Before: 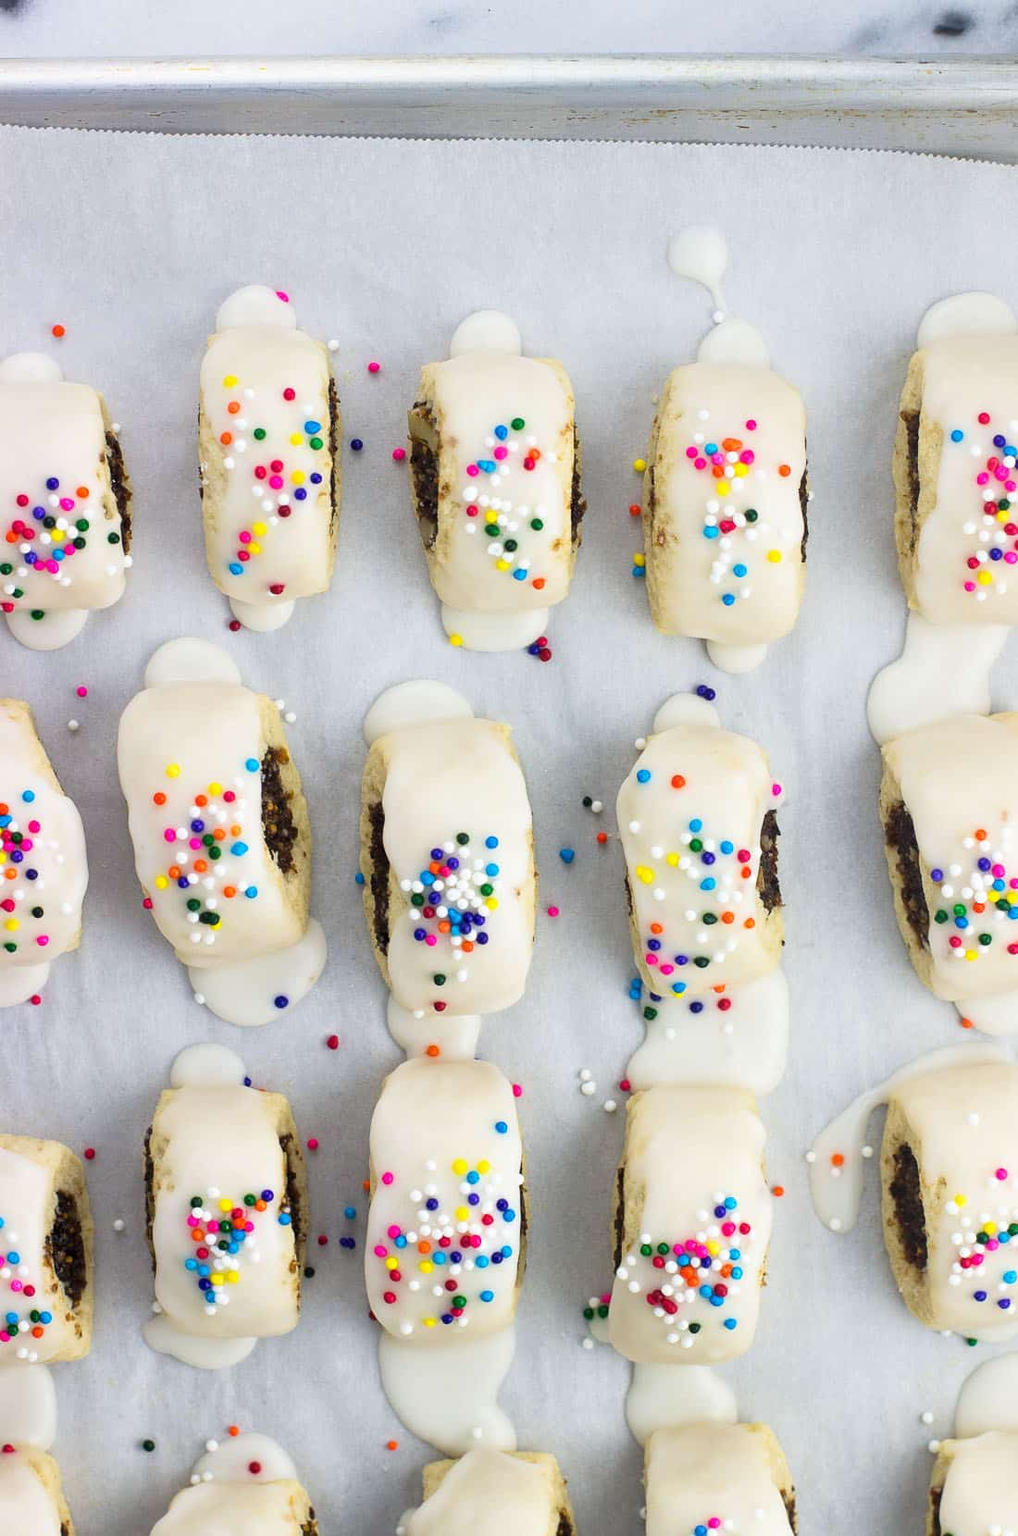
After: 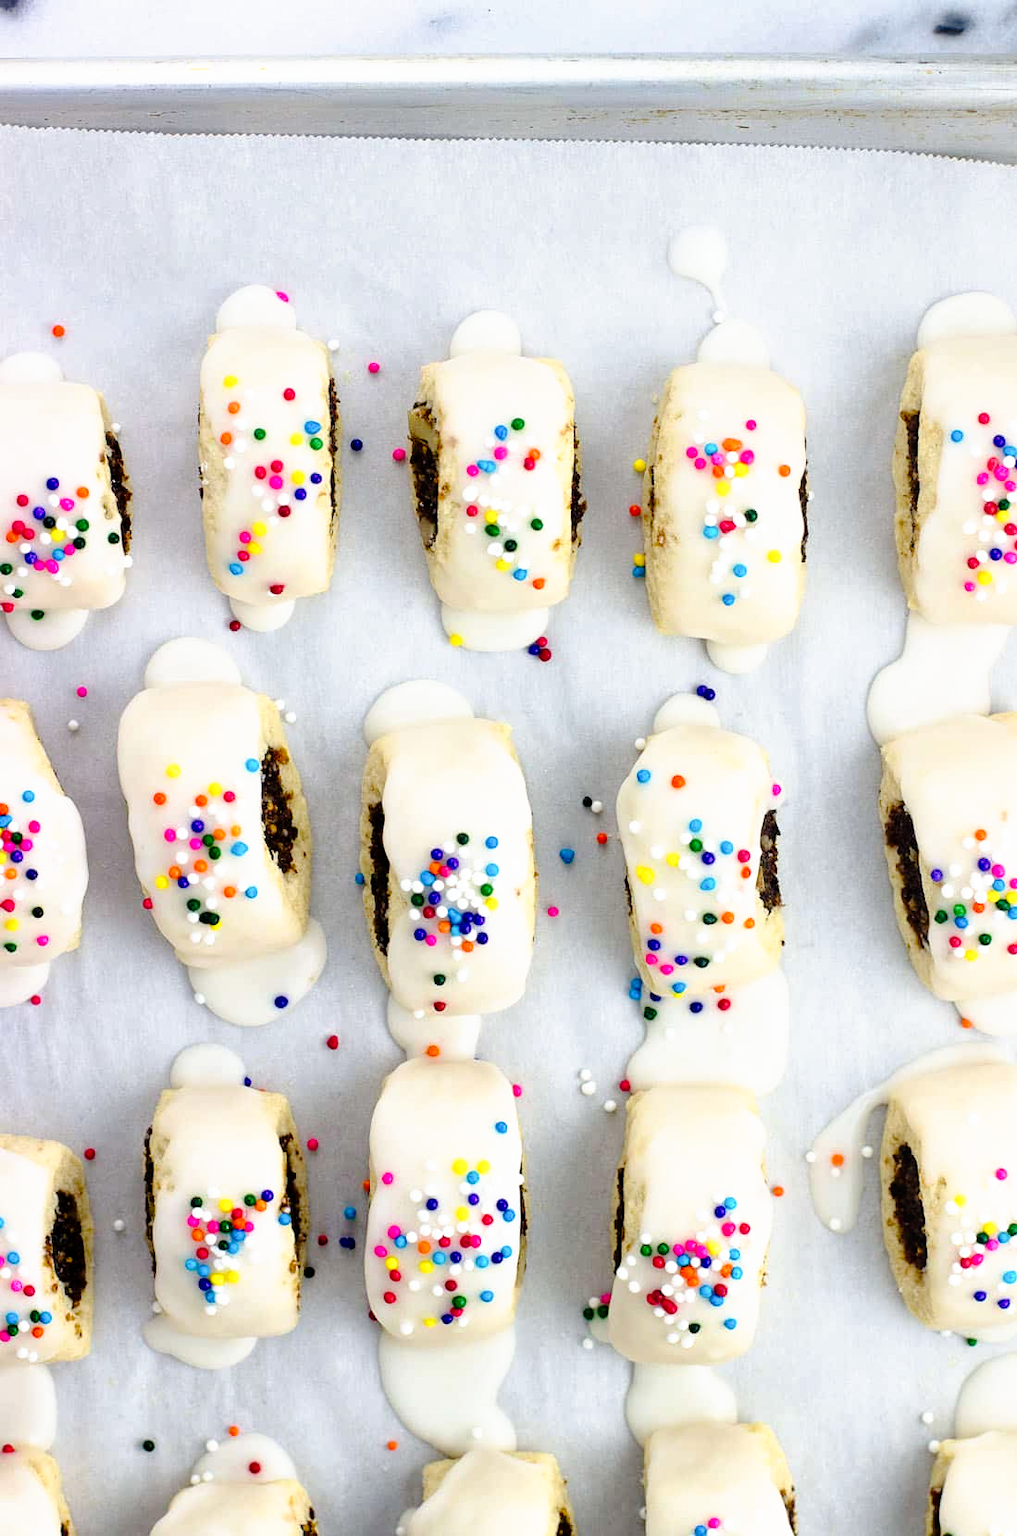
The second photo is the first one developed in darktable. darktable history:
tone curve: curves: ch0 [(0, 0) (0.003, 0) (0.011, 0.001) (0.025, 0.001) (0.044, 0.002) (0.069, 0.007) (0.1, 0.015) (0.136, 0.027) (0.177, 0.066) (0.224, 0.122) (0.277, 0.219) (0.335, 0.327) (0.399, 0.432) (0.468, 0.527) (0.543, 0.615) (0.623, 0.695) (0.709, 0.777) (0.801, 0.874) (0.898, 0.973) (1, 1)], preserve colors none
